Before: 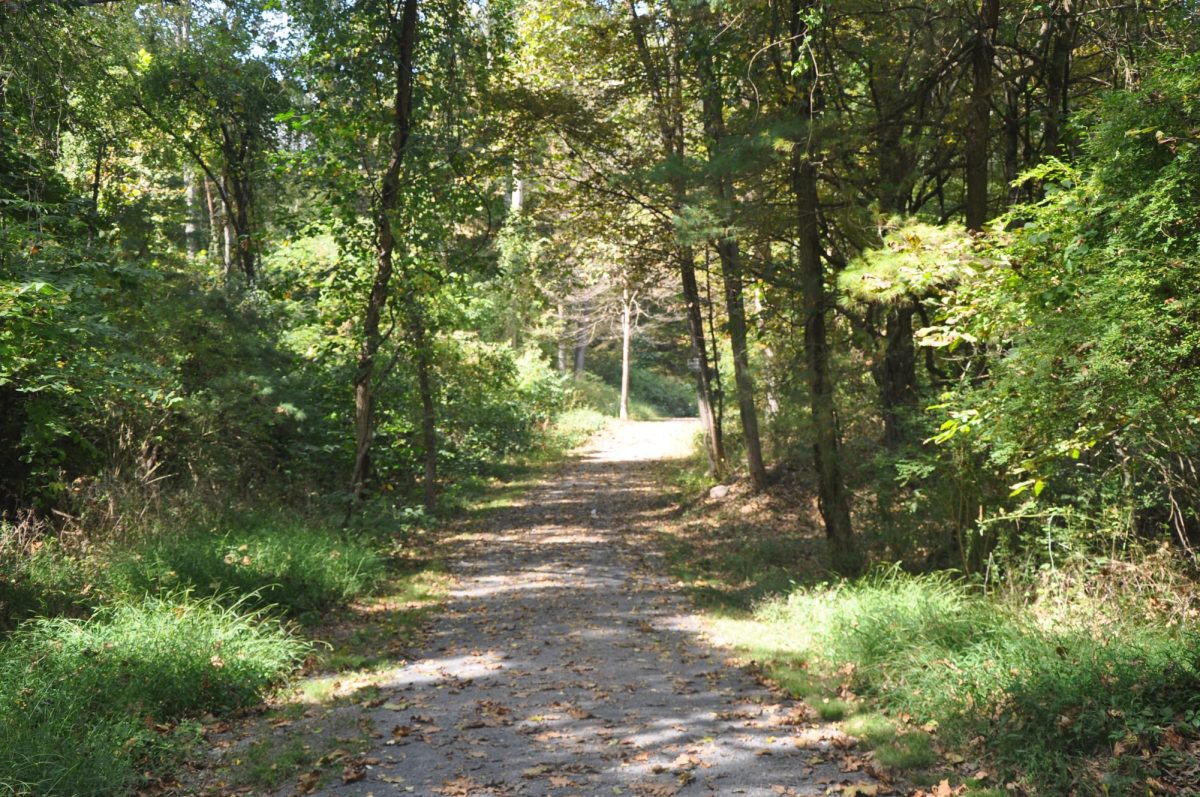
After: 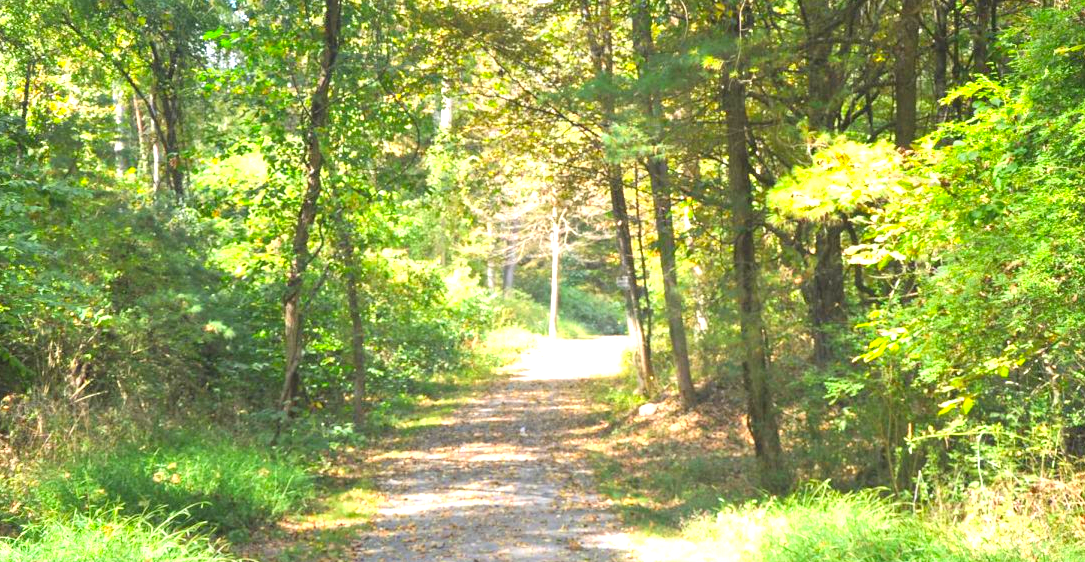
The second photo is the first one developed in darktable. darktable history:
contrast brightness saturation: contrast 0.069, brightness 0.171, saturation 0.419
crop: left 5.998%, top 10.294%, right 3.581%, bottom 19.147%
exposure: black level correction 0, exposure 1 EV, compensate highlight preservation false
